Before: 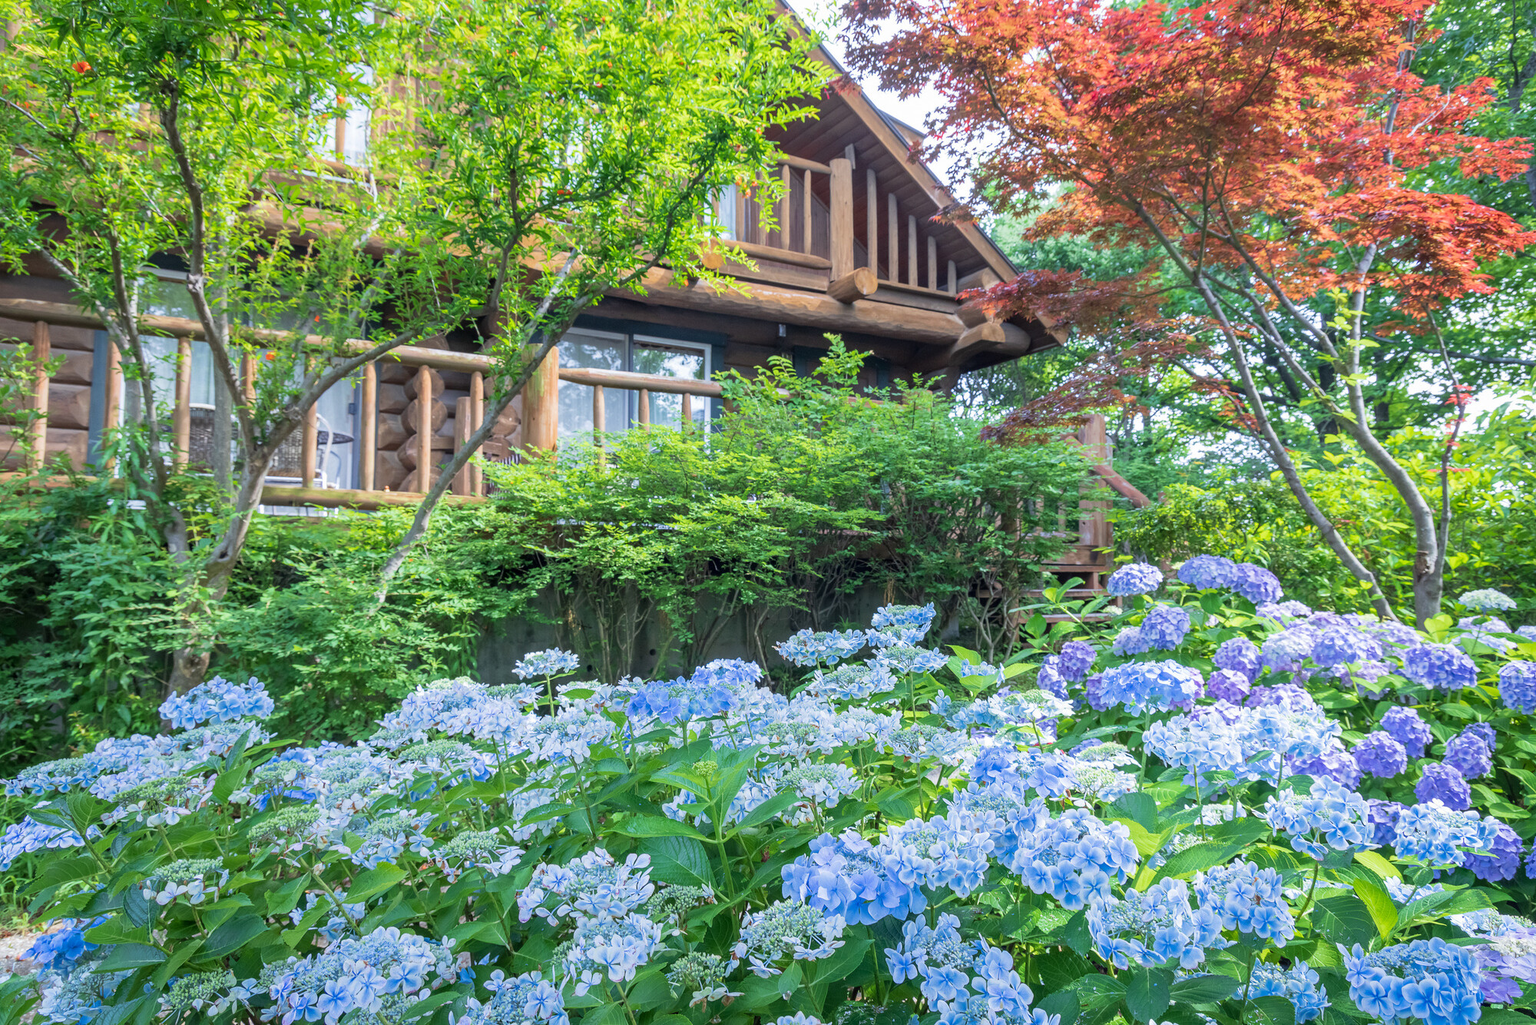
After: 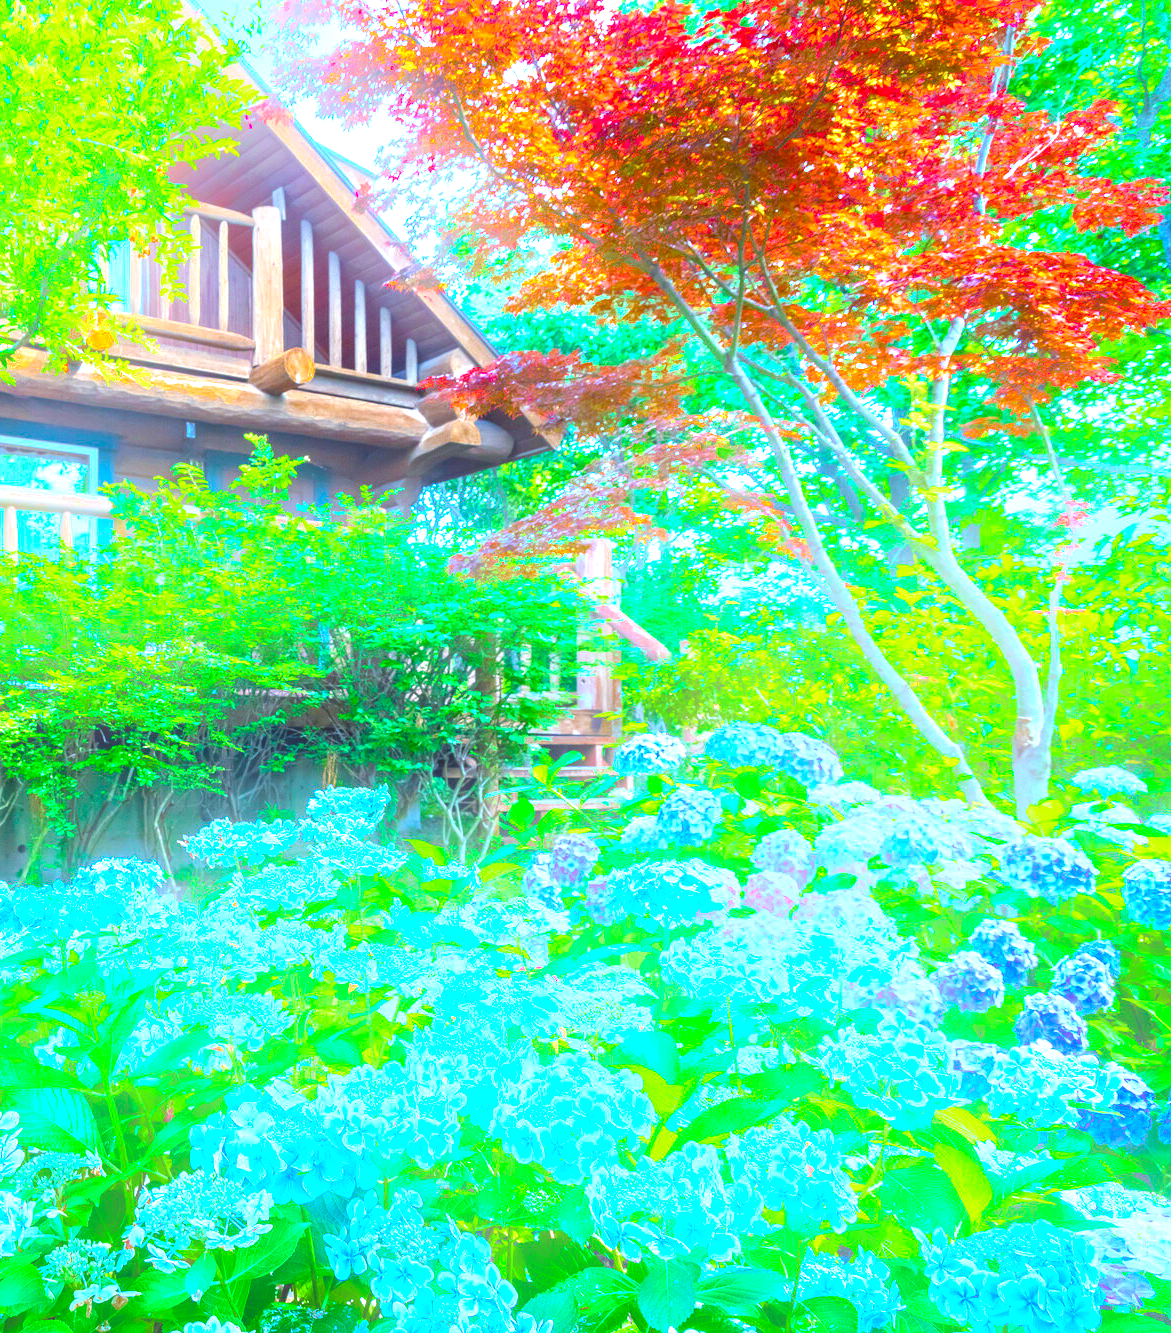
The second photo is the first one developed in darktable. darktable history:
exposure: black level correction 0, exposure 1.1 EV, compensate exposure bias true, compensate highlight preservation false
crop: left 41.402%
color zones: curves: ch0 [(0.11, 0.396) (0.195, 0.36) (0.25, 0.5) (0.303, 0.412) (0.357, 0.544) (0.75, 0.5) (0.967, 0.328)]; ch1 [(0, 0.468) (0.112, 0.512) (0.202, 0.6) (0.25, 0.5) (0.307, 0.352) (0.357, 0.544) (0.75, 0.5) (0.963, 0.524)]
color correction: highlights a* -10.69, highlights b* -19.19
bloom: size 13.65%, threshold 98.39%, strength 4.82%
color balance rgb: linear chroma grading › shadows 10%, linear chroma grading › highlights 10%, linear chroma grading › global chroma 15%, linear chroma grading › mid-tones 15%, perceptual saturation grading › global saturation 40%, perceptual saturation grading › highlights -25%, perceptual saturation grading › mid-tones 35%, perceptual saturation grading › shadows 35%, perceptual brilliance grading › global brilliance 11.29%, global vibrance 11.29%
